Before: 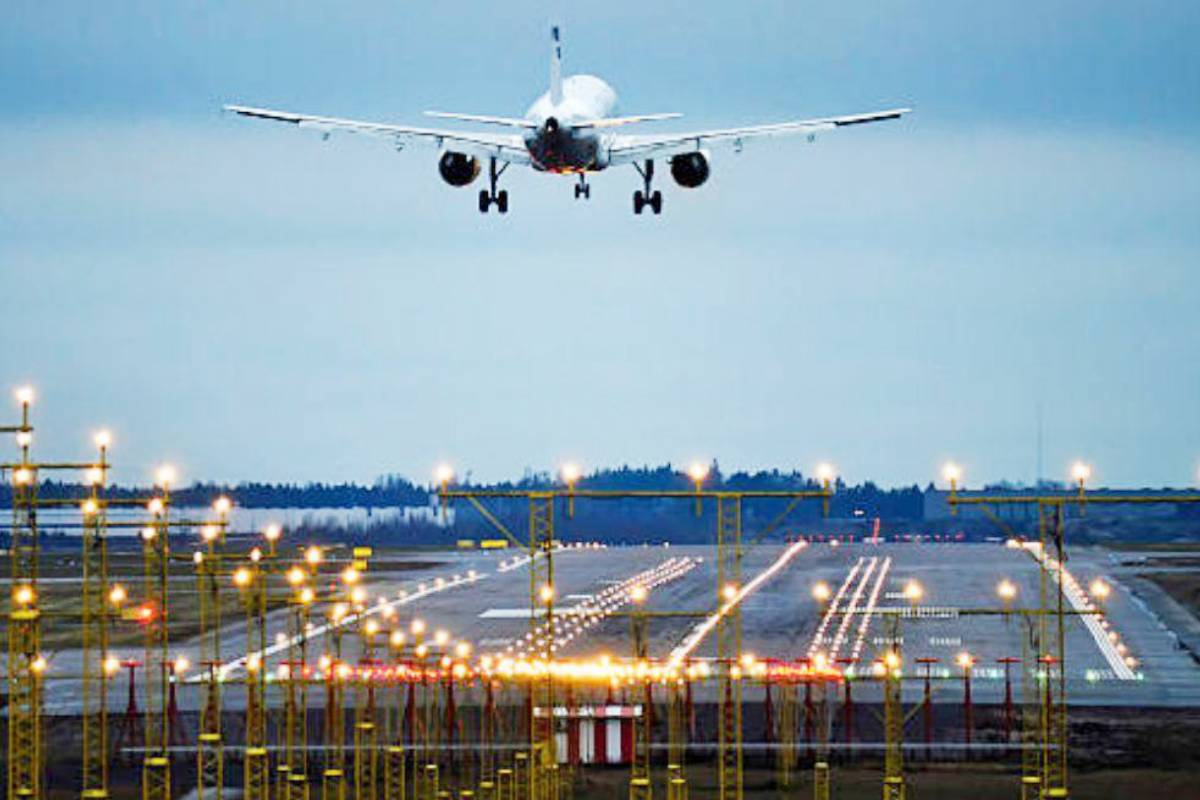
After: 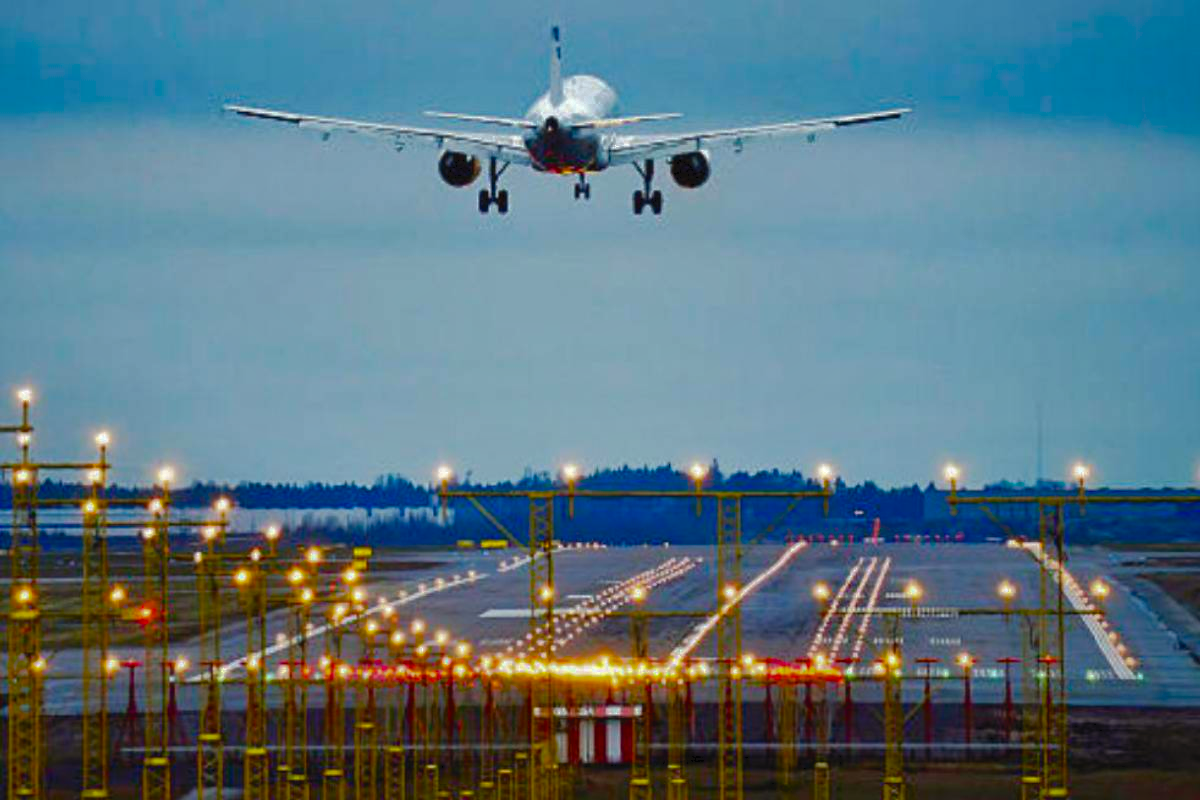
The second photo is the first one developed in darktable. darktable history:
tone curve: curves: ch0 [(0, 0) (0.003, 0.029) (0.011, 0.034) (0.025, 0.044) (0.044, 0.057) (0.069, 0.07) (0.1, 0.084) (0.136, 0.104) (0.177, 0.127) (0.224, 0.156) (0.277, 0.192) (0.335, 0.236) (0.399, 0.284) (0.468, 0.339) (0.543, 0.393) (0.623, 0.454) (0.709, 0.541) (0.801, 0.65) (0.898, 0.766) (1, 1)], color space Lab, independent channels, preserve colors none
shadows and highlights: shadows 40.16, highlights -60, highlights color adjustment 89.74%
color balance rgb: power › luminance -3.729%, power › chroma 0.541%, power › hue 40.71°, linear chroma grading › global chroma 15.256%, perceptual saturation grading › global saturation 18.897%, global vibrance 9.167%
